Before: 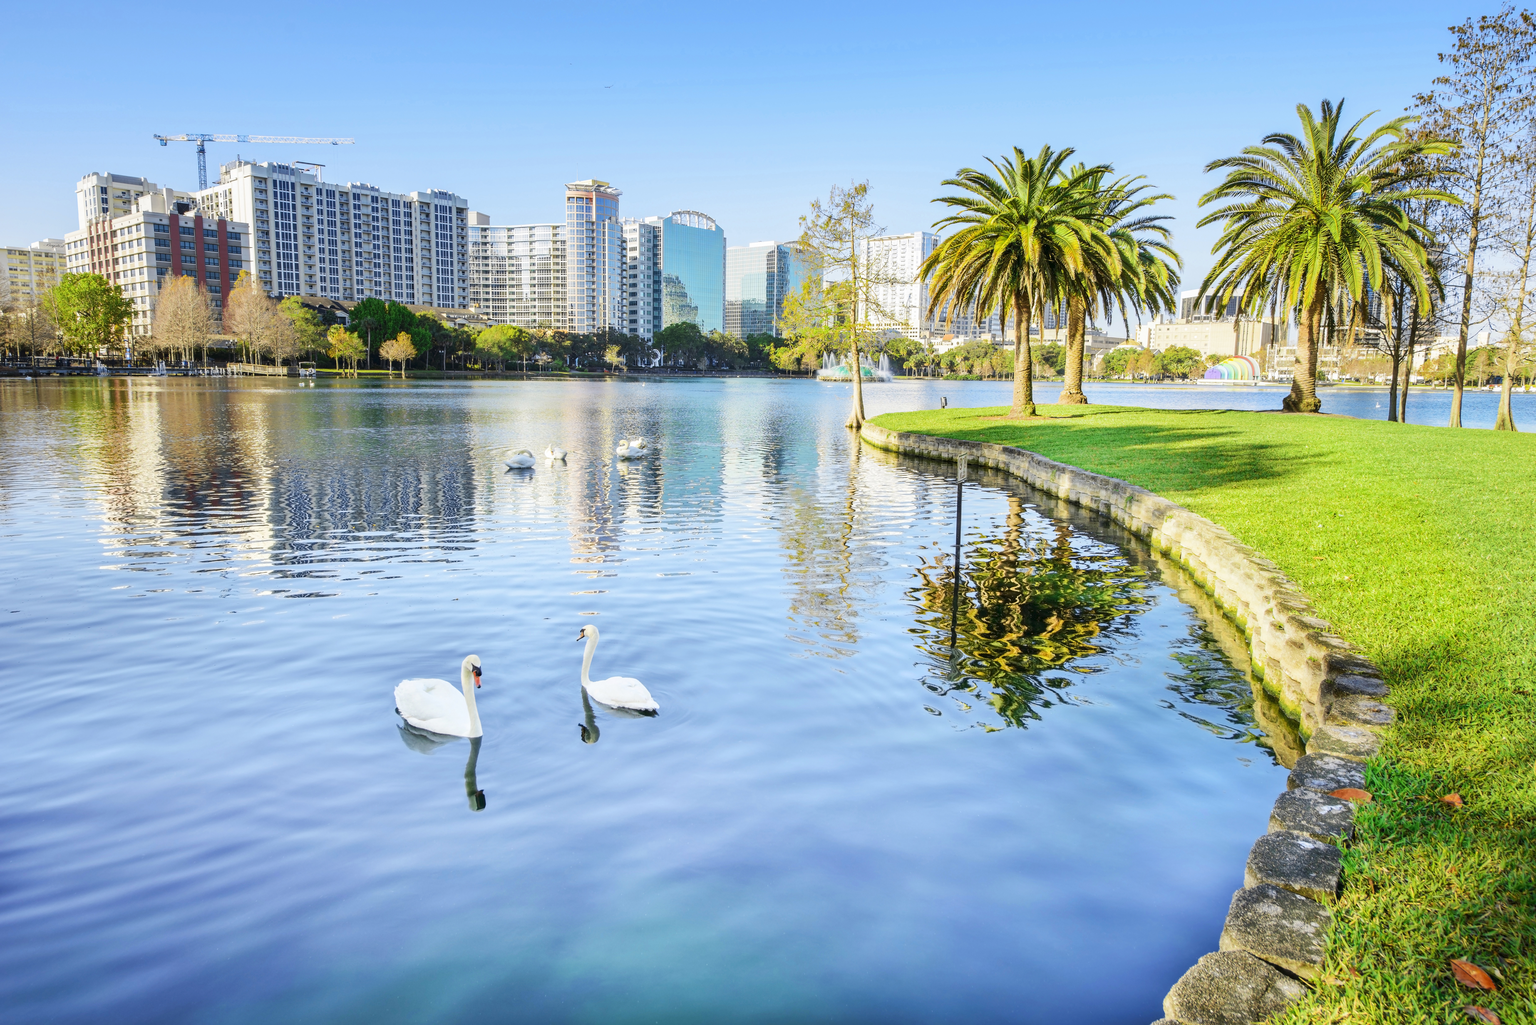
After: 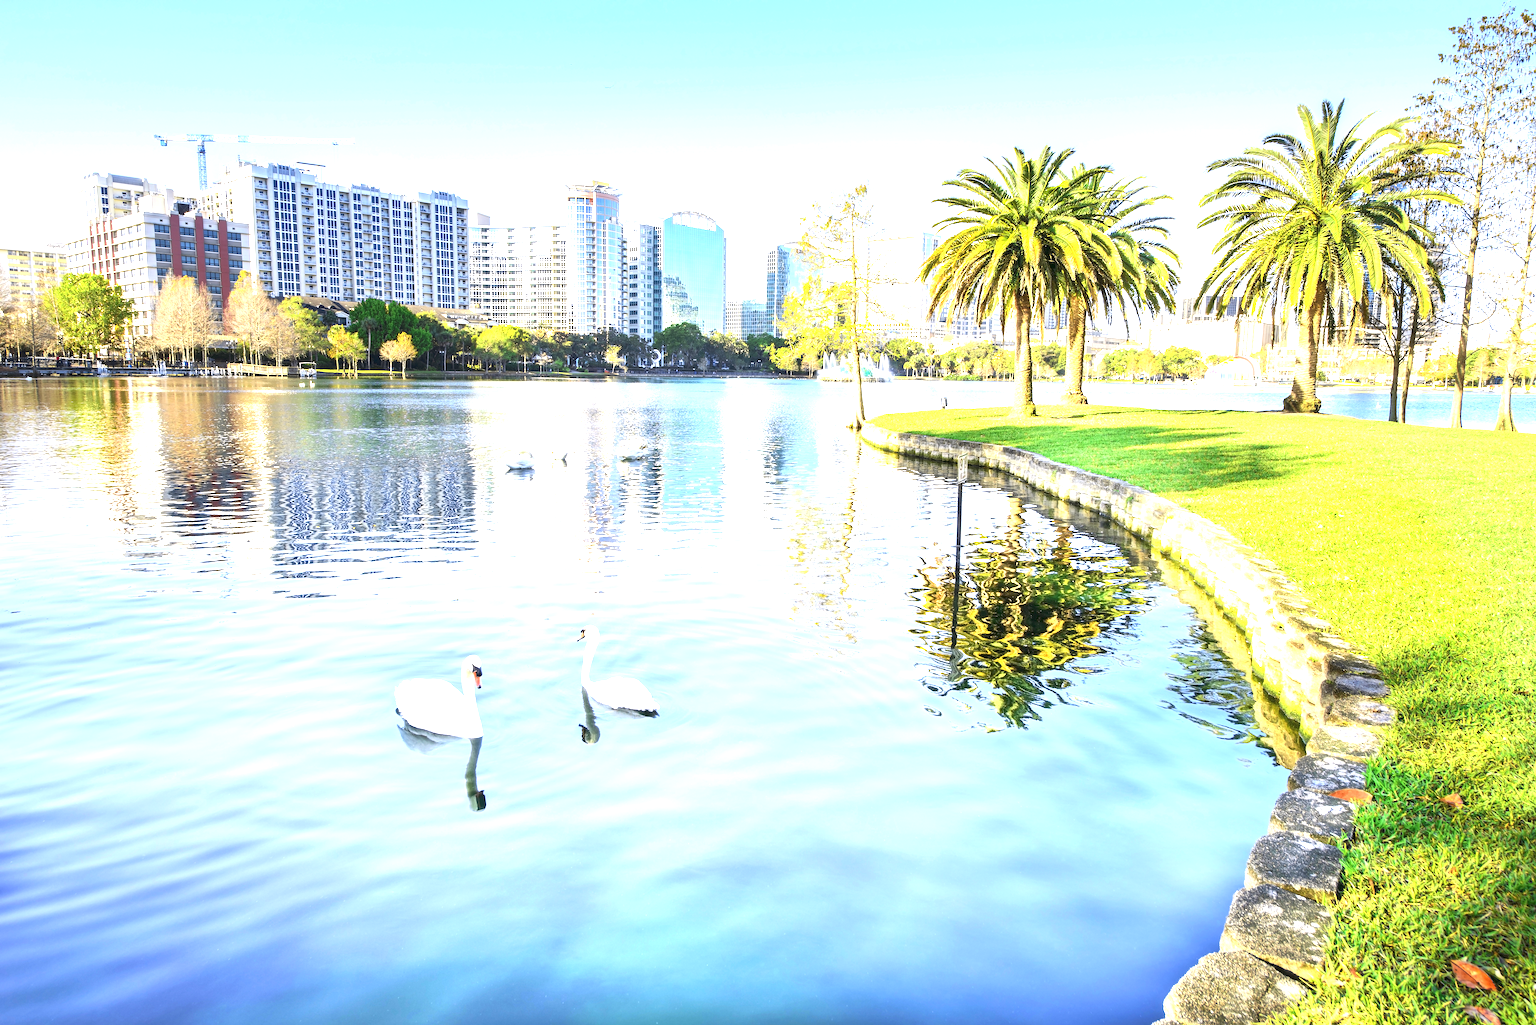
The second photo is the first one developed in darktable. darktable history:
color calibration: illuminant custom, x 0.348, y 0.365, temperature 4938.62 K
exposure: black level correction 0, exposure 1.199 EV, compensate highlight preservation false
